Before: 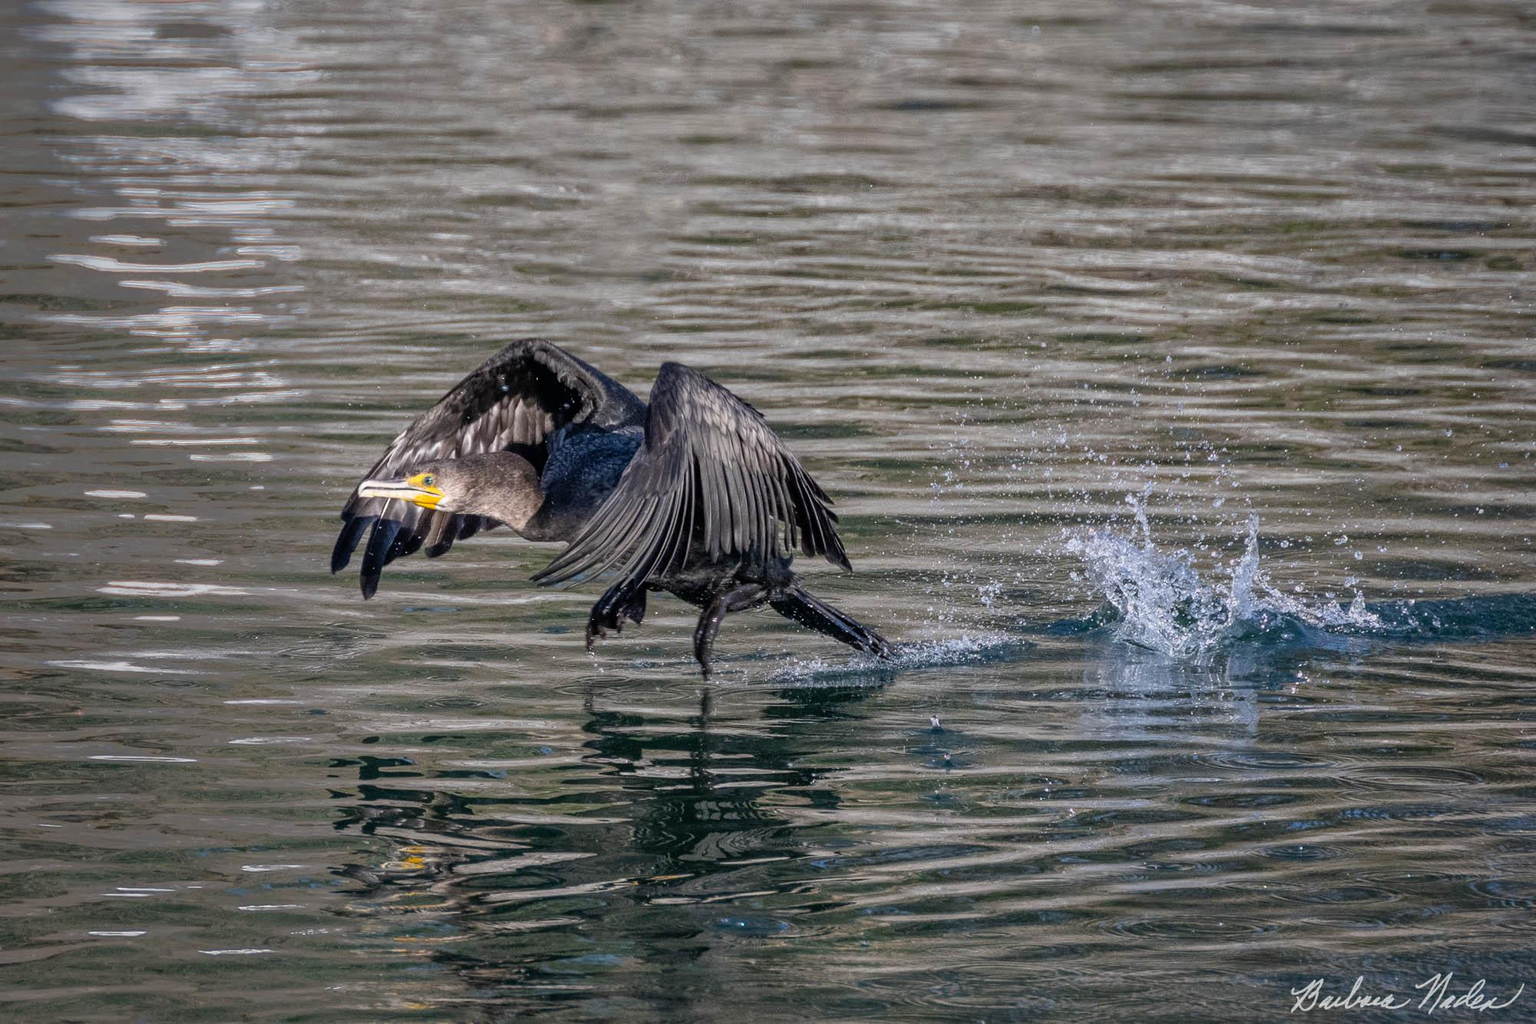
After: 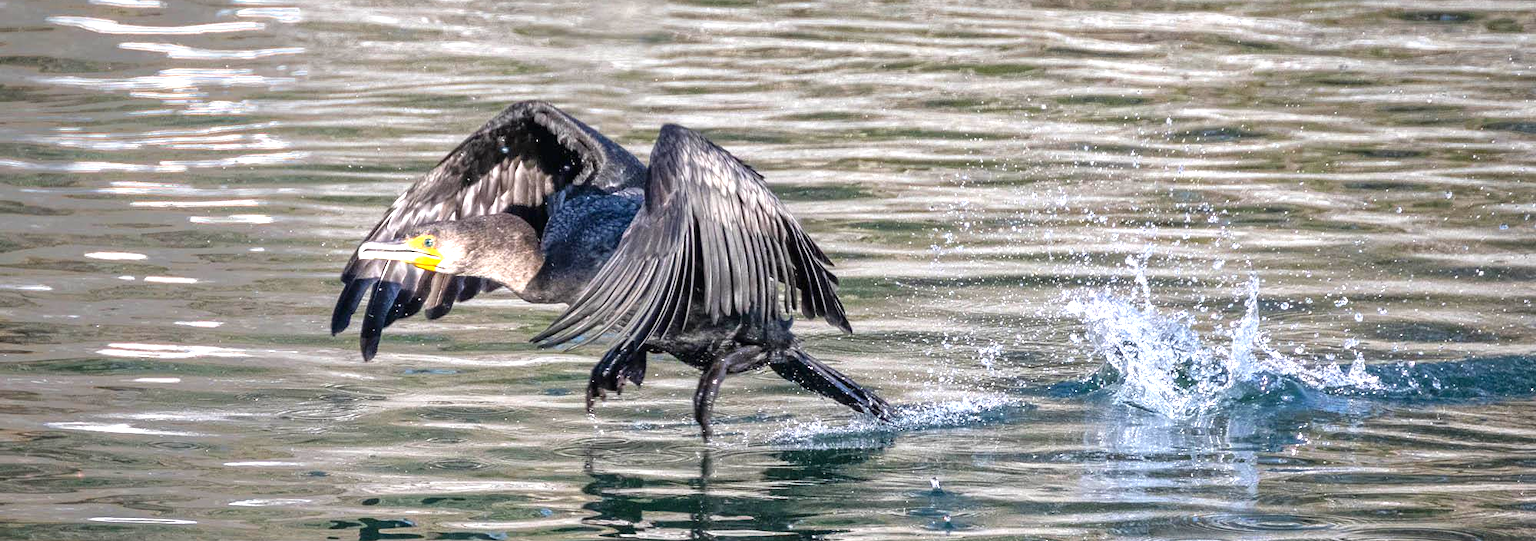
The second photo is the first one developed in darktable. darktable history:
exposure: black level correction 0, exposure 1.199 EV, compensate highlight preservation false
crop and rotate: top 23.266%, bottom 23.775%
